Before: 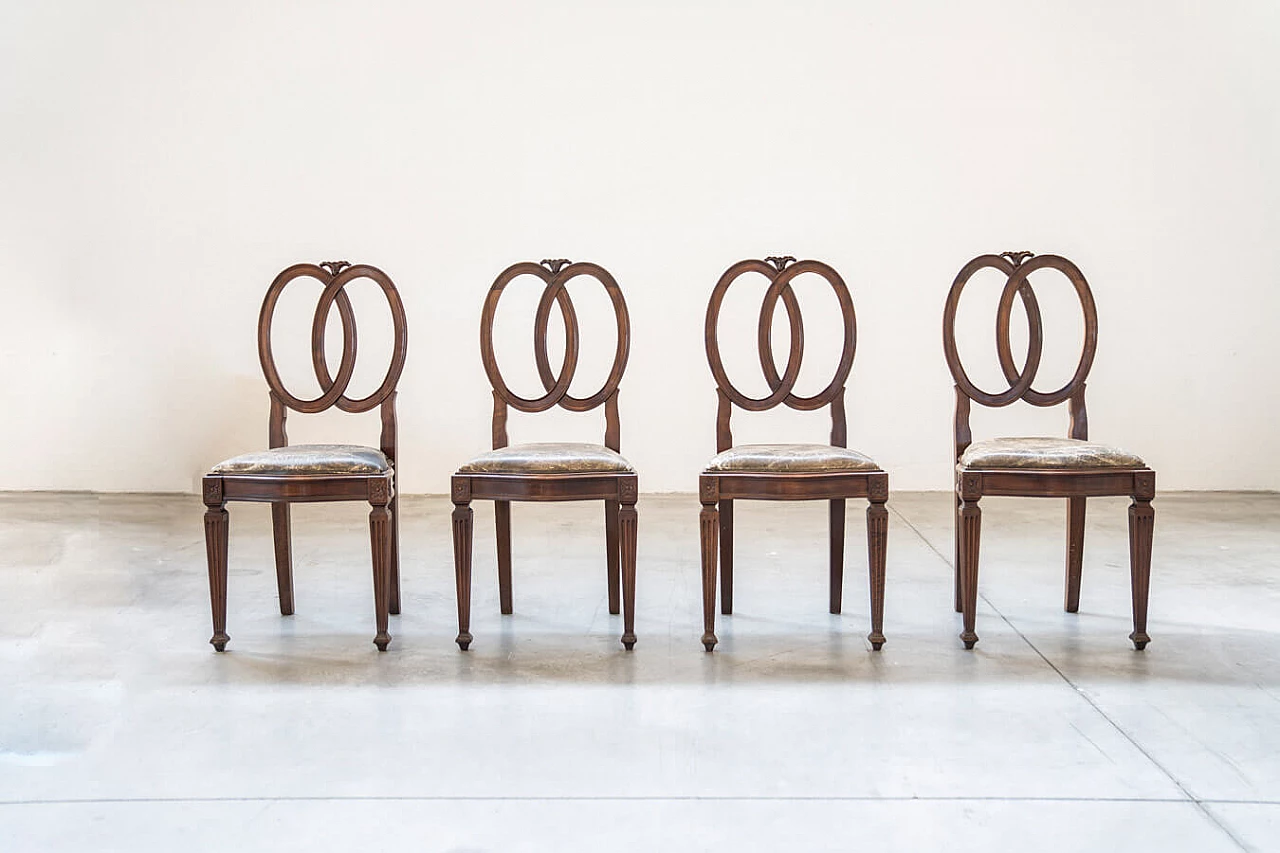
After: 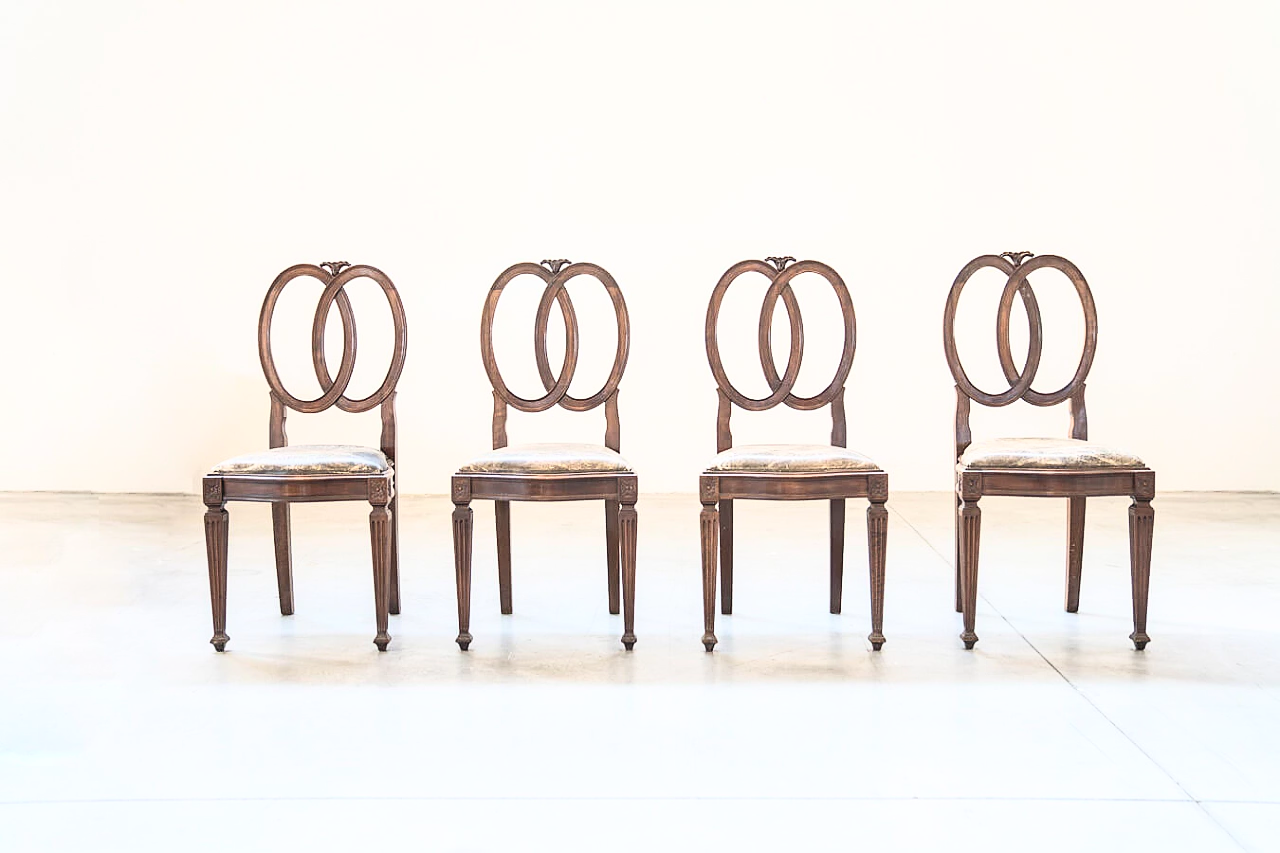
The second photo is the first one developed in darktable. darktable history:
contrast brightness saturation: contrast 0.375, brightness 0.511
